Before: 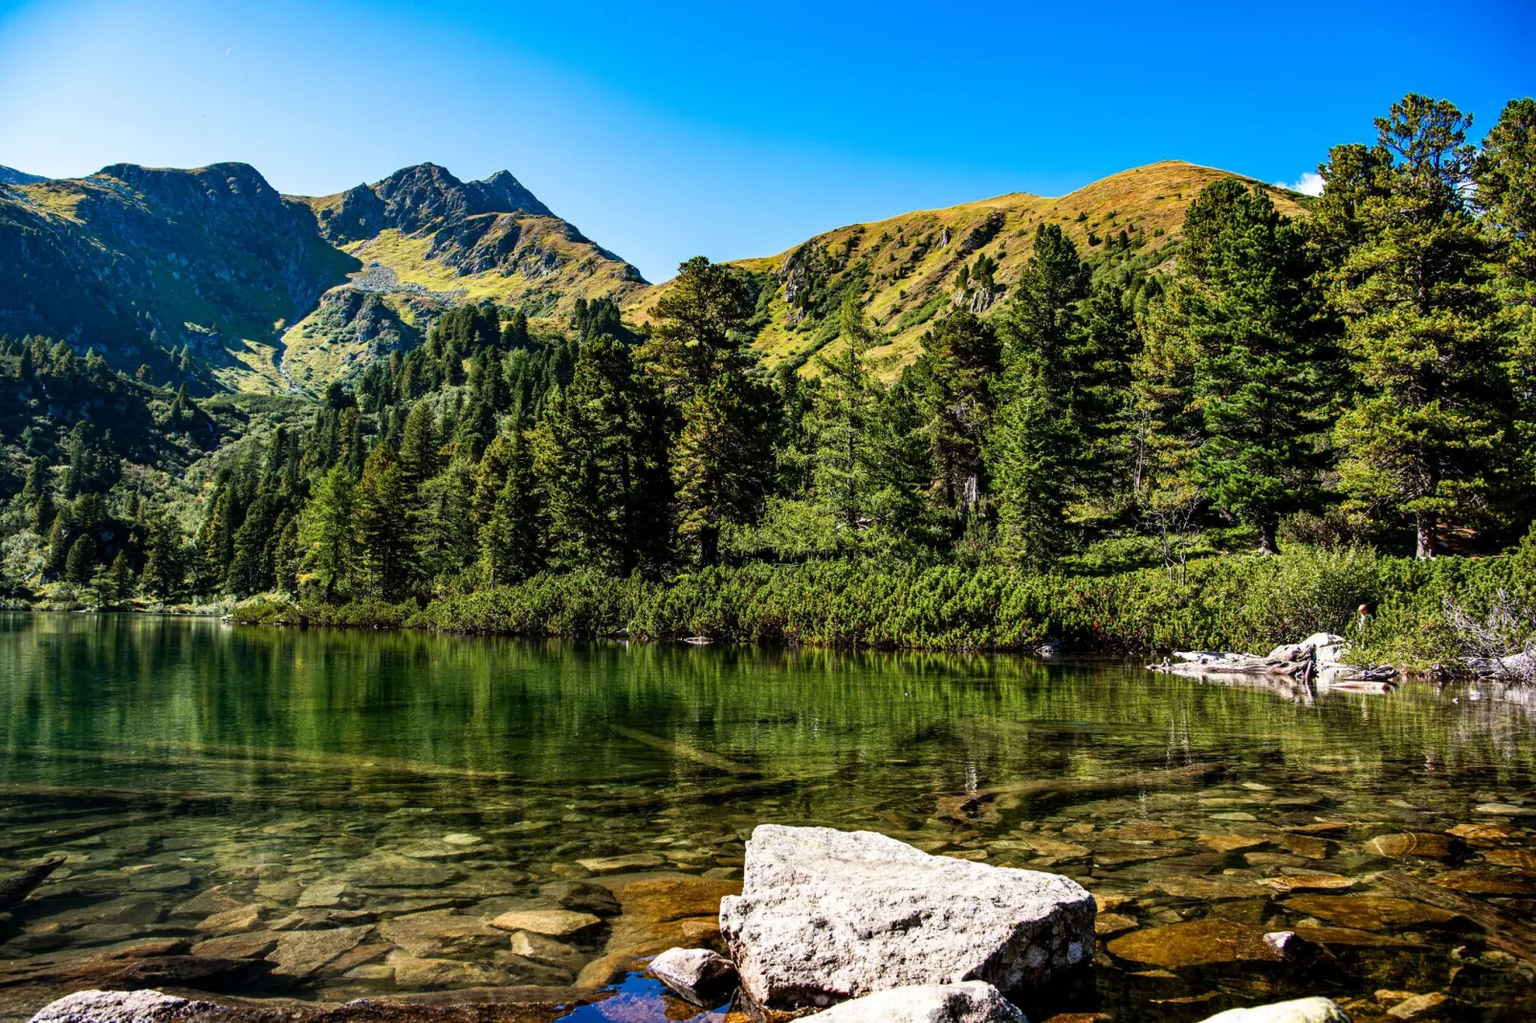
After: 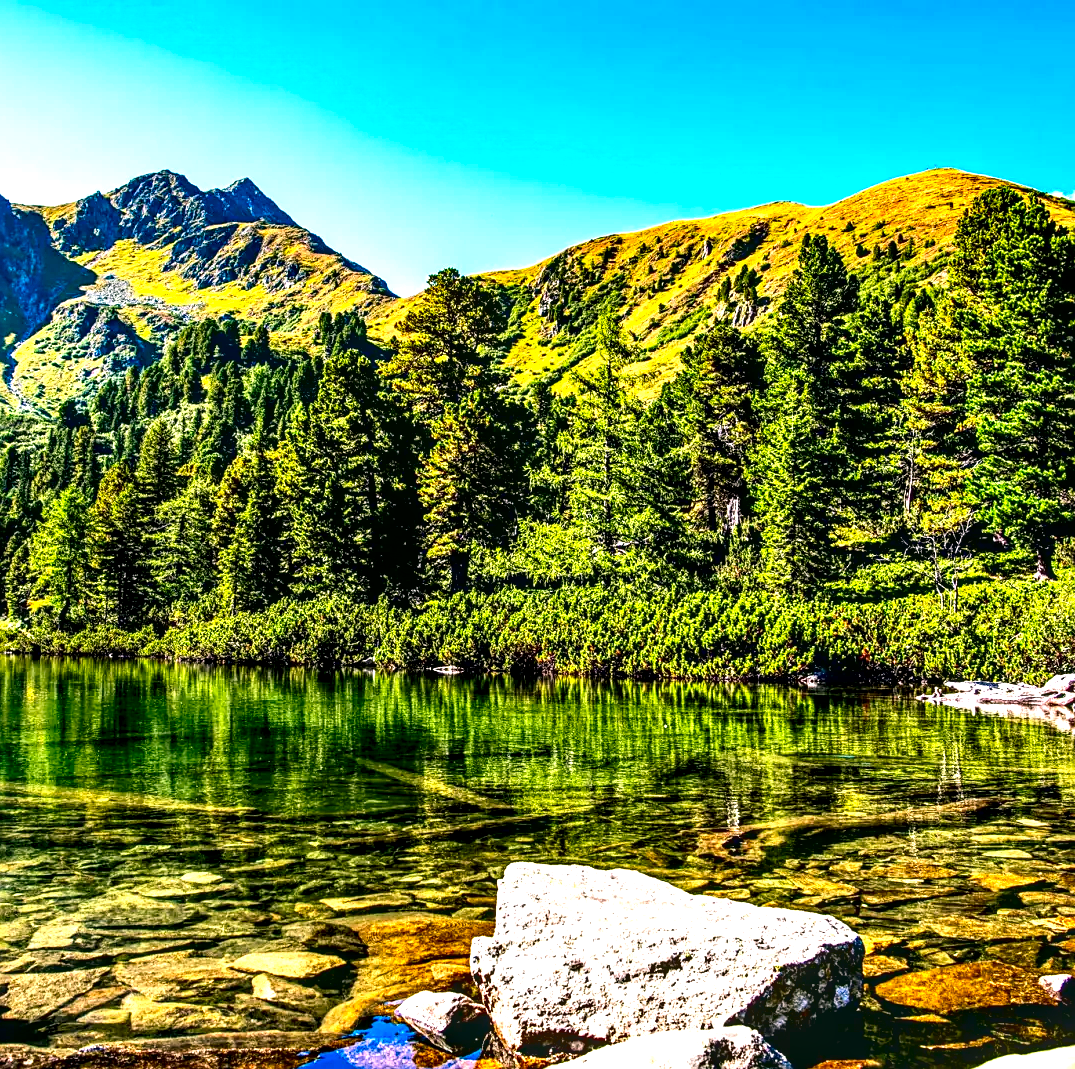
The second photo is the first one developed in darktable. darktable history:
crop and rotate: left 17.611%, right 15.411%
local contrast: highlights 21%, detail 150%
sharpen: on, module defaults
contrast brightness saturation: contrast 0.184, saturation 0.303
exposure: black level correction 0.001, exposure 1 EV, compensate exposure bias true, compensate highlight preservation false
color correction: highlights a* 4.45, highlights b* 4.98, shadows a* -7.04, shadows b* 4.78
contrast equalizer: y [[0.528, 0.548, 0.563, 0.562, 0.546, 0.526], [0.55 ×6], [0 ×6], [0 ×6], [0 ×6]]
